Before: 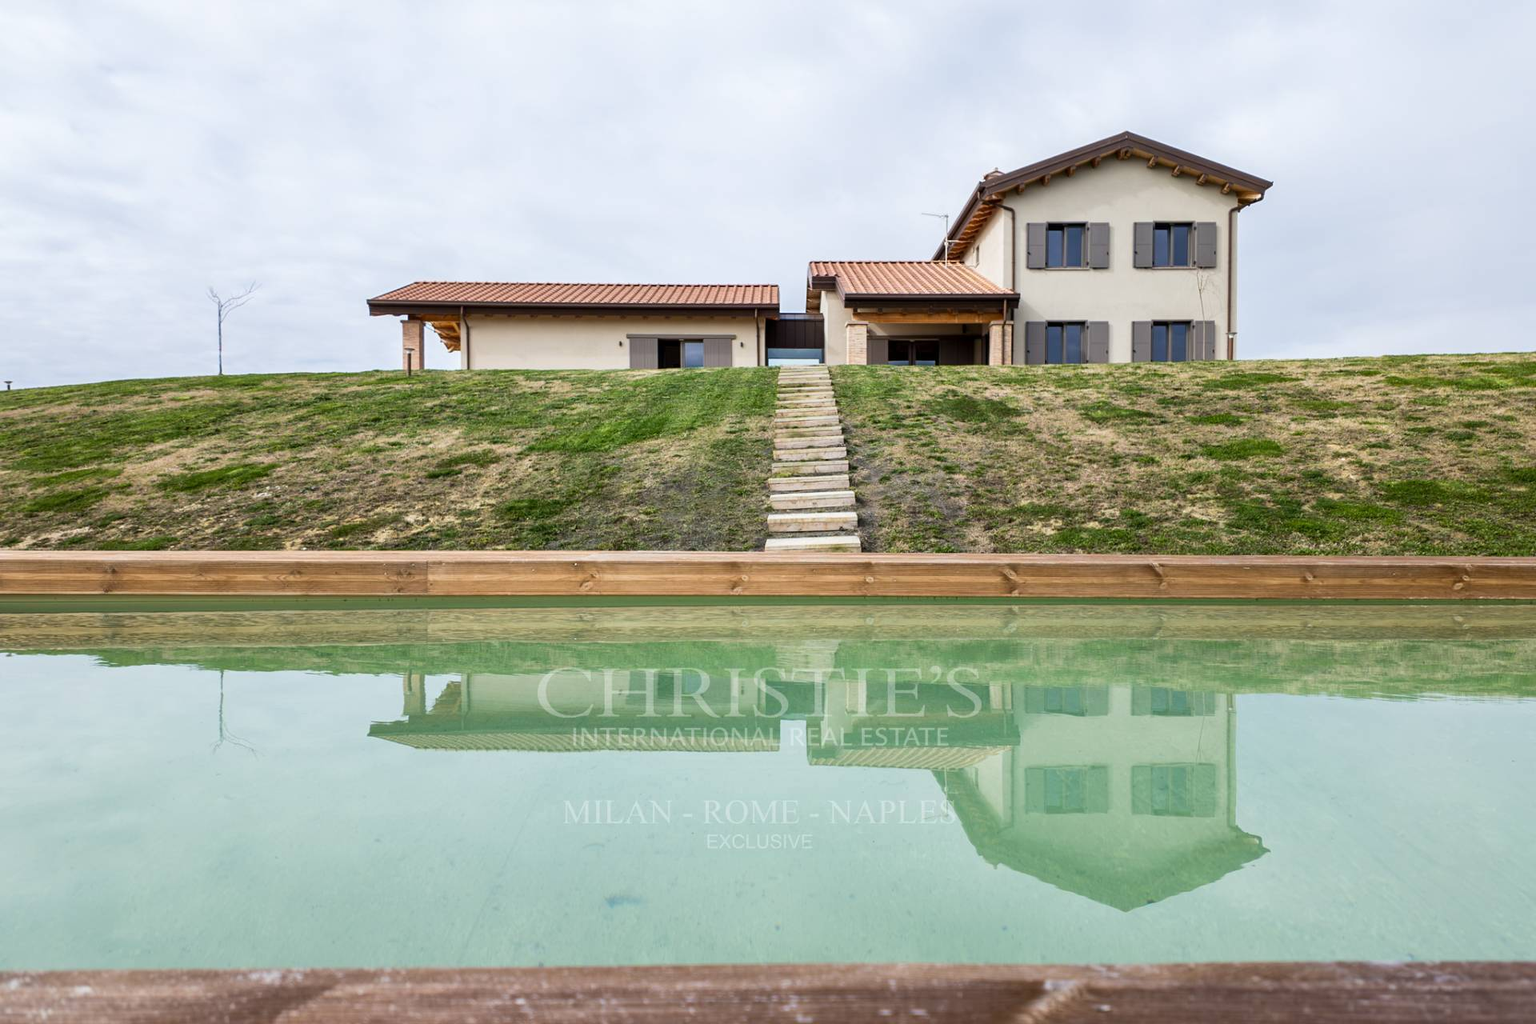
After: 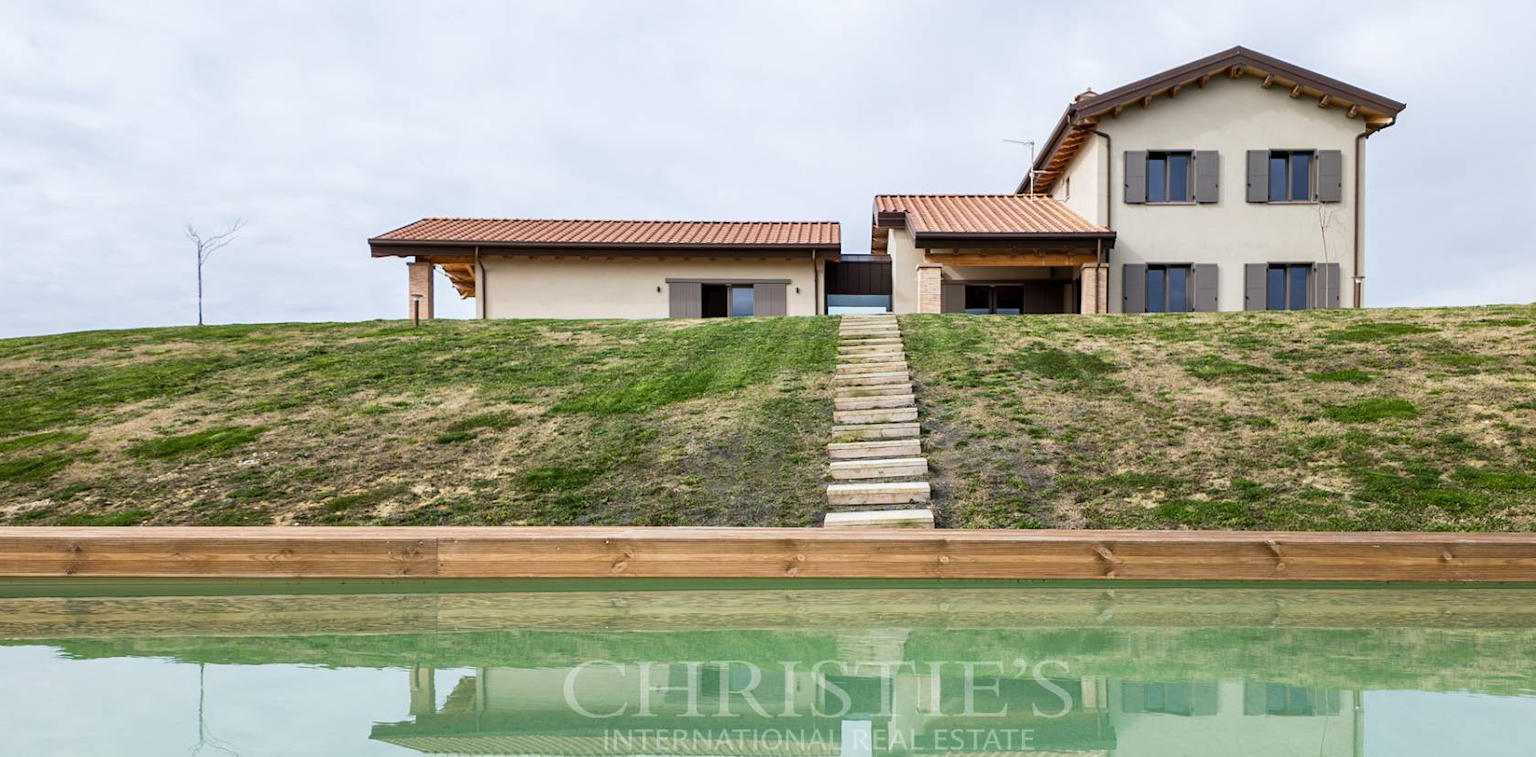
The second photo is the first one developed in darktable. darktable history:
crop: left 3.015%, top 8.969%, right 9.647%, bottom 26.457%
rgb curve: mode RGB, independent channels
color balance rgb: on, module defaults
